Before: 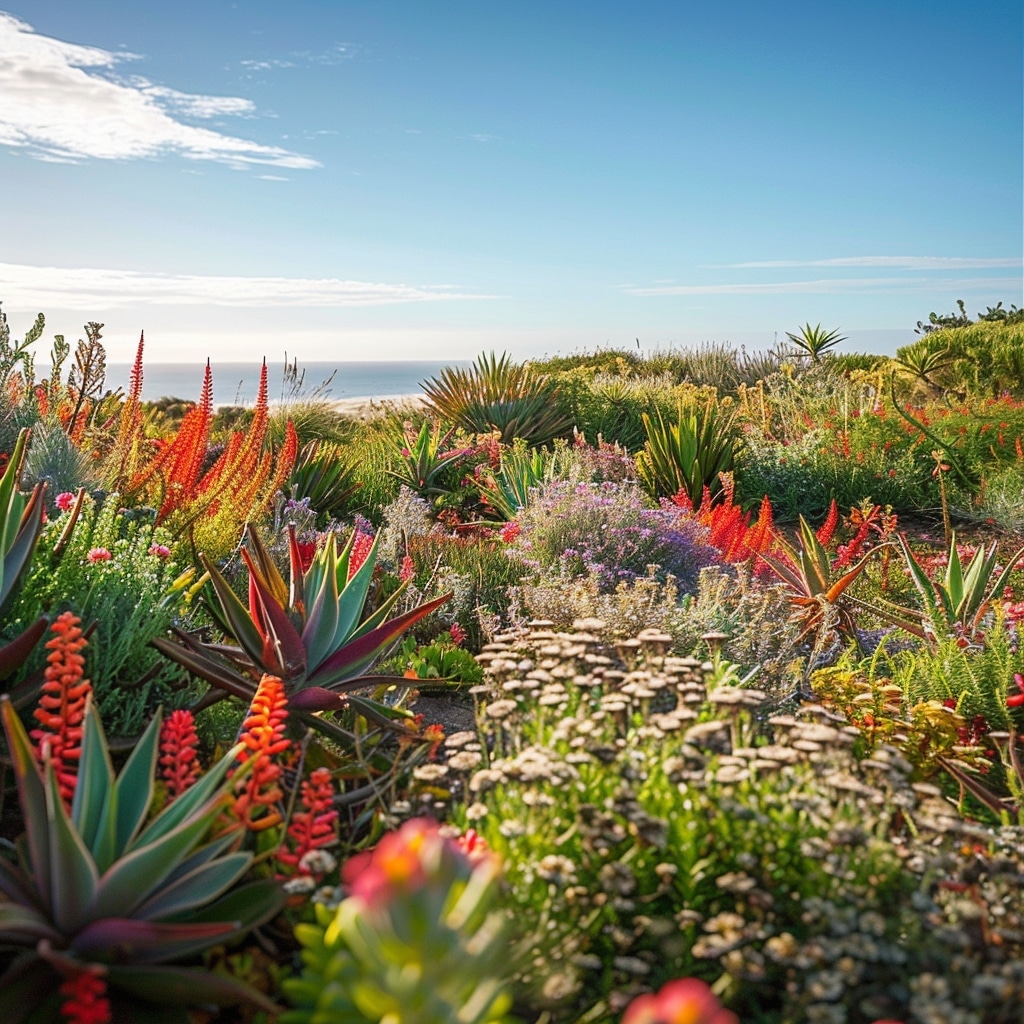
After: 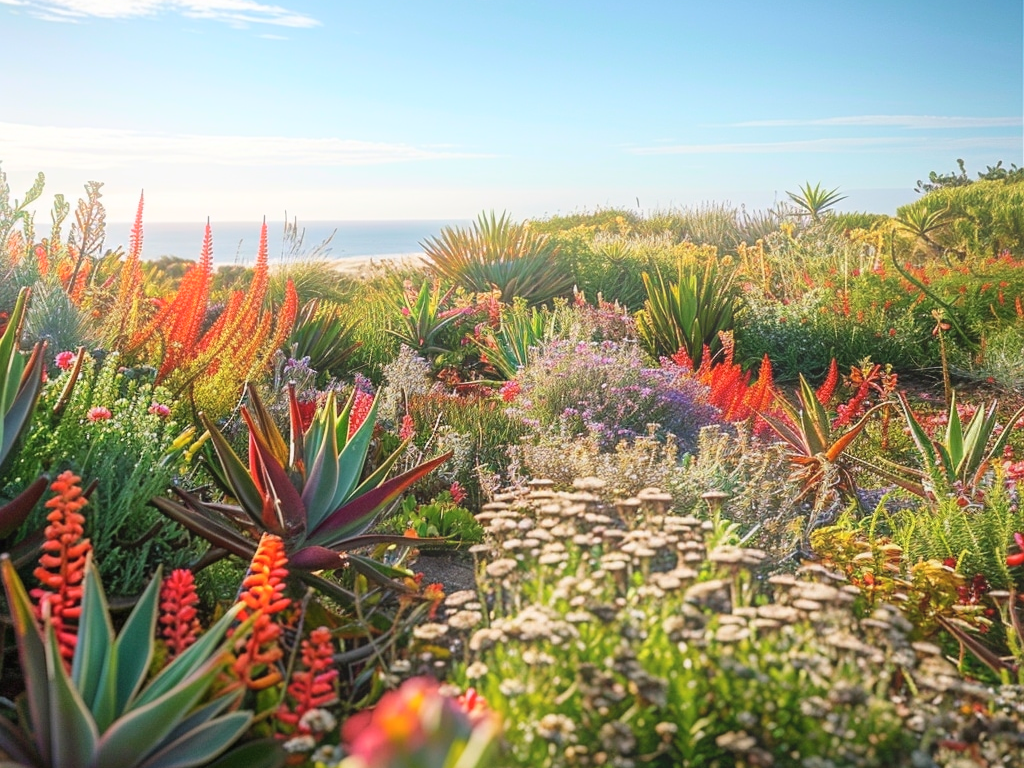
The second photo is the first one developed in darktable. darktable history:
crop: top 13.819%, bottom 11.169%
white balance: emerald 1
shadows and highlights: soften with gaussian
bloom: on, module defaults
